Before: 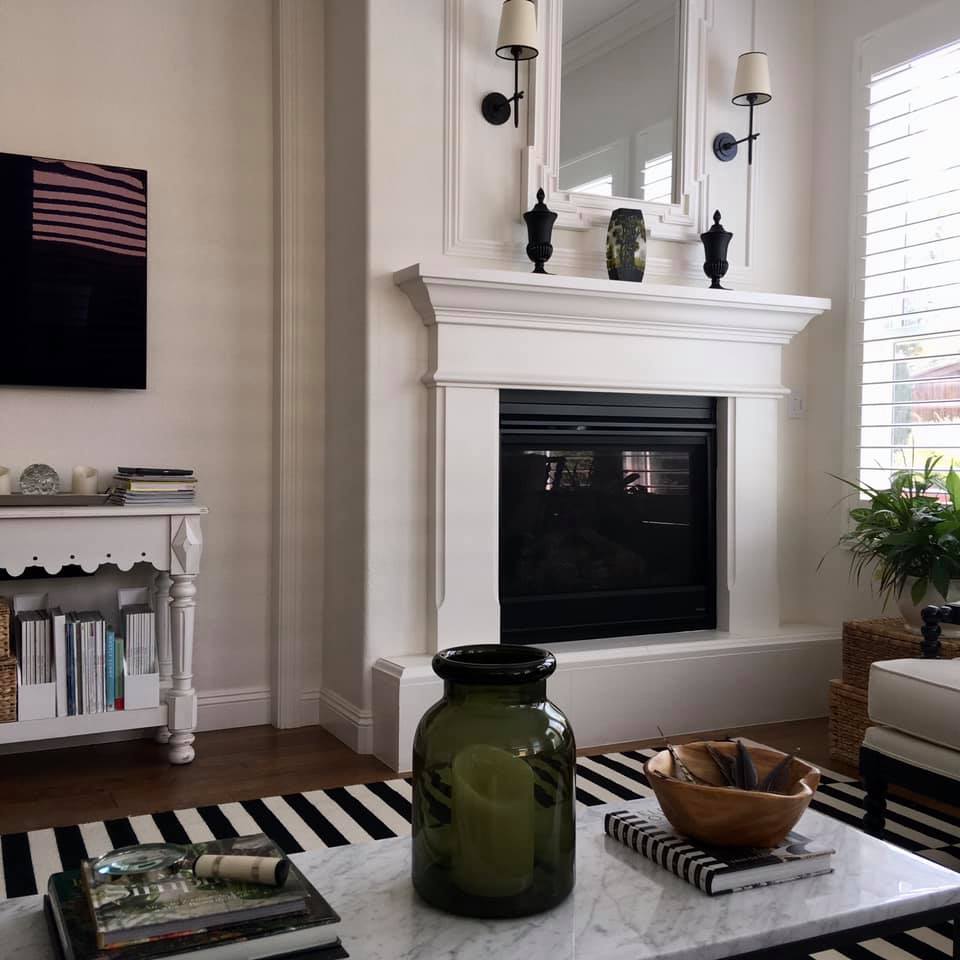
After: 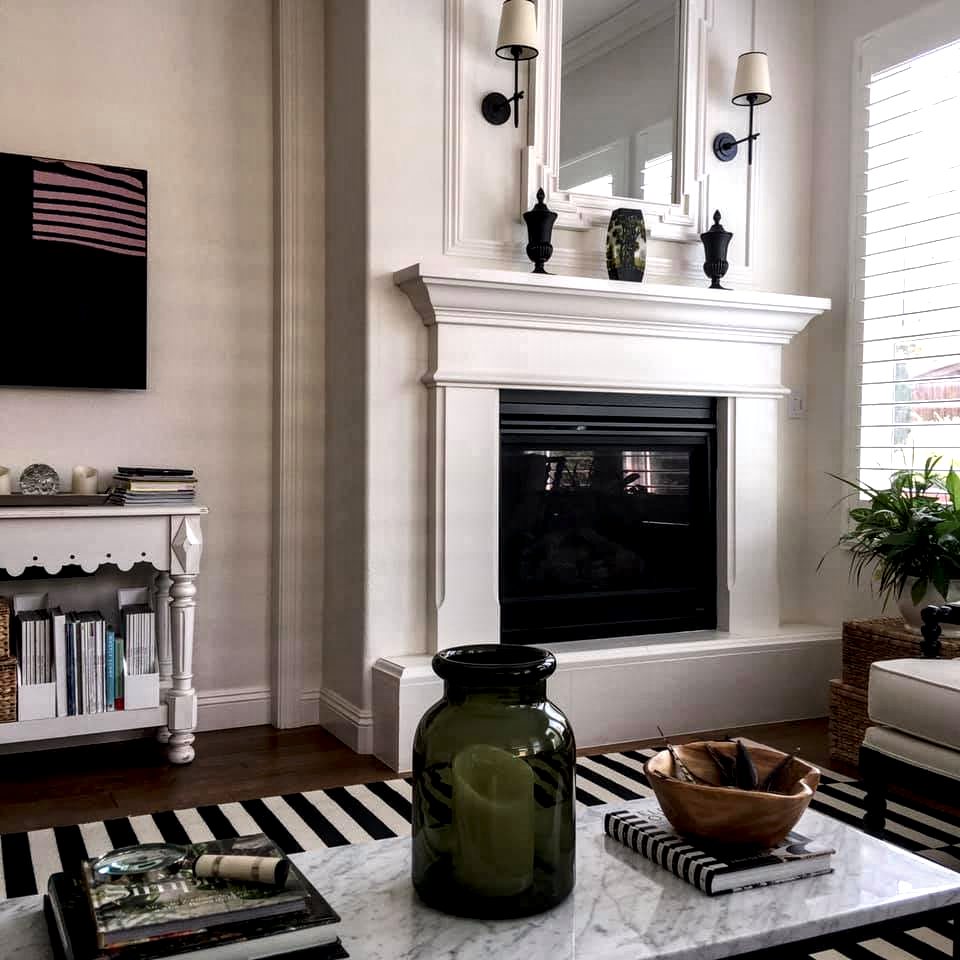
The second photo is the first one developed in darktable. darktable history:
tone curve: curves: ch0 [(0, 0) (0.003, 0.002) (0.011, 0.01) (0.025, 0.022) (0.044, 0.039) (0.069, 0.061) (0.1, 0.088) (0.136, 0.126) (0.177, 0.167) (0.224, 0.211) (0.277, 0.27) (0.335, 0.335) (0.399, 0.407) (0.468, 0.485) (0.543, 0.569) (0.623, 0.659) (0.709, 0.756) (0.801, 0.851) (0.898, 0.961) (1, 1)], preserve colors none
local contrast: highlights 60%, shadows 59%, detail 160%
